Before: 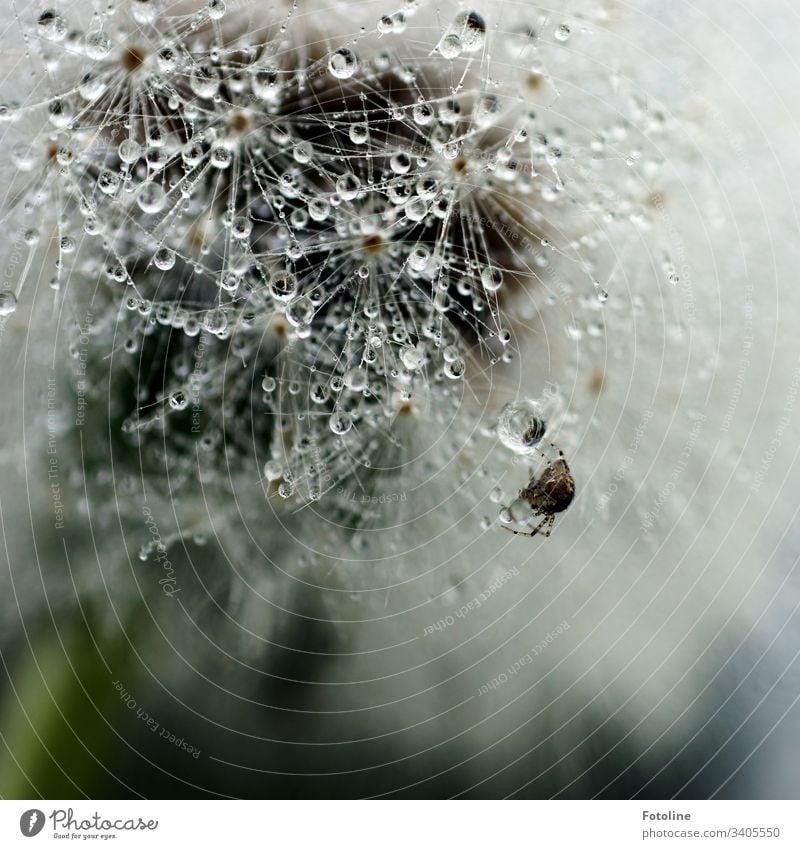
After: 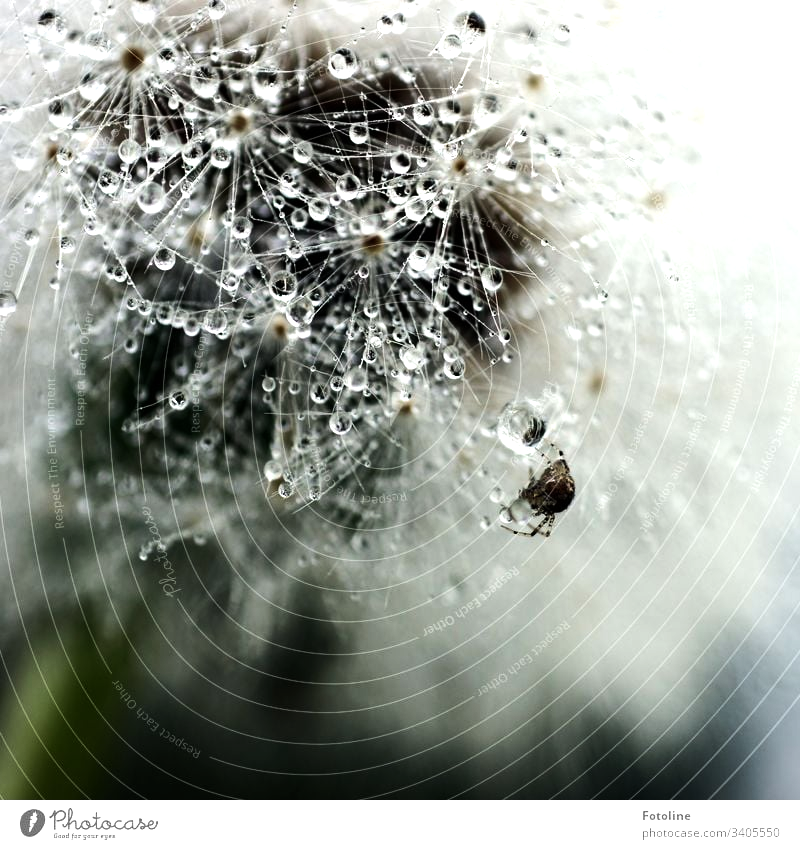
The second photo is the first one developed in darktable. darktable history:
tone equalizer: -8 EV -0.738 EV, -7 EV -0.72 EV, -6 EV -0.607 EV, -5 EV -0.413 EV, -3 EV 0.403 EV, -2 EV 0.6 EV, -1 EV 0.681 EV, +0 EV 0.763 EV, edges refinement/feathering 500, mask exposure compensation -1.57 EV, preserve details no
